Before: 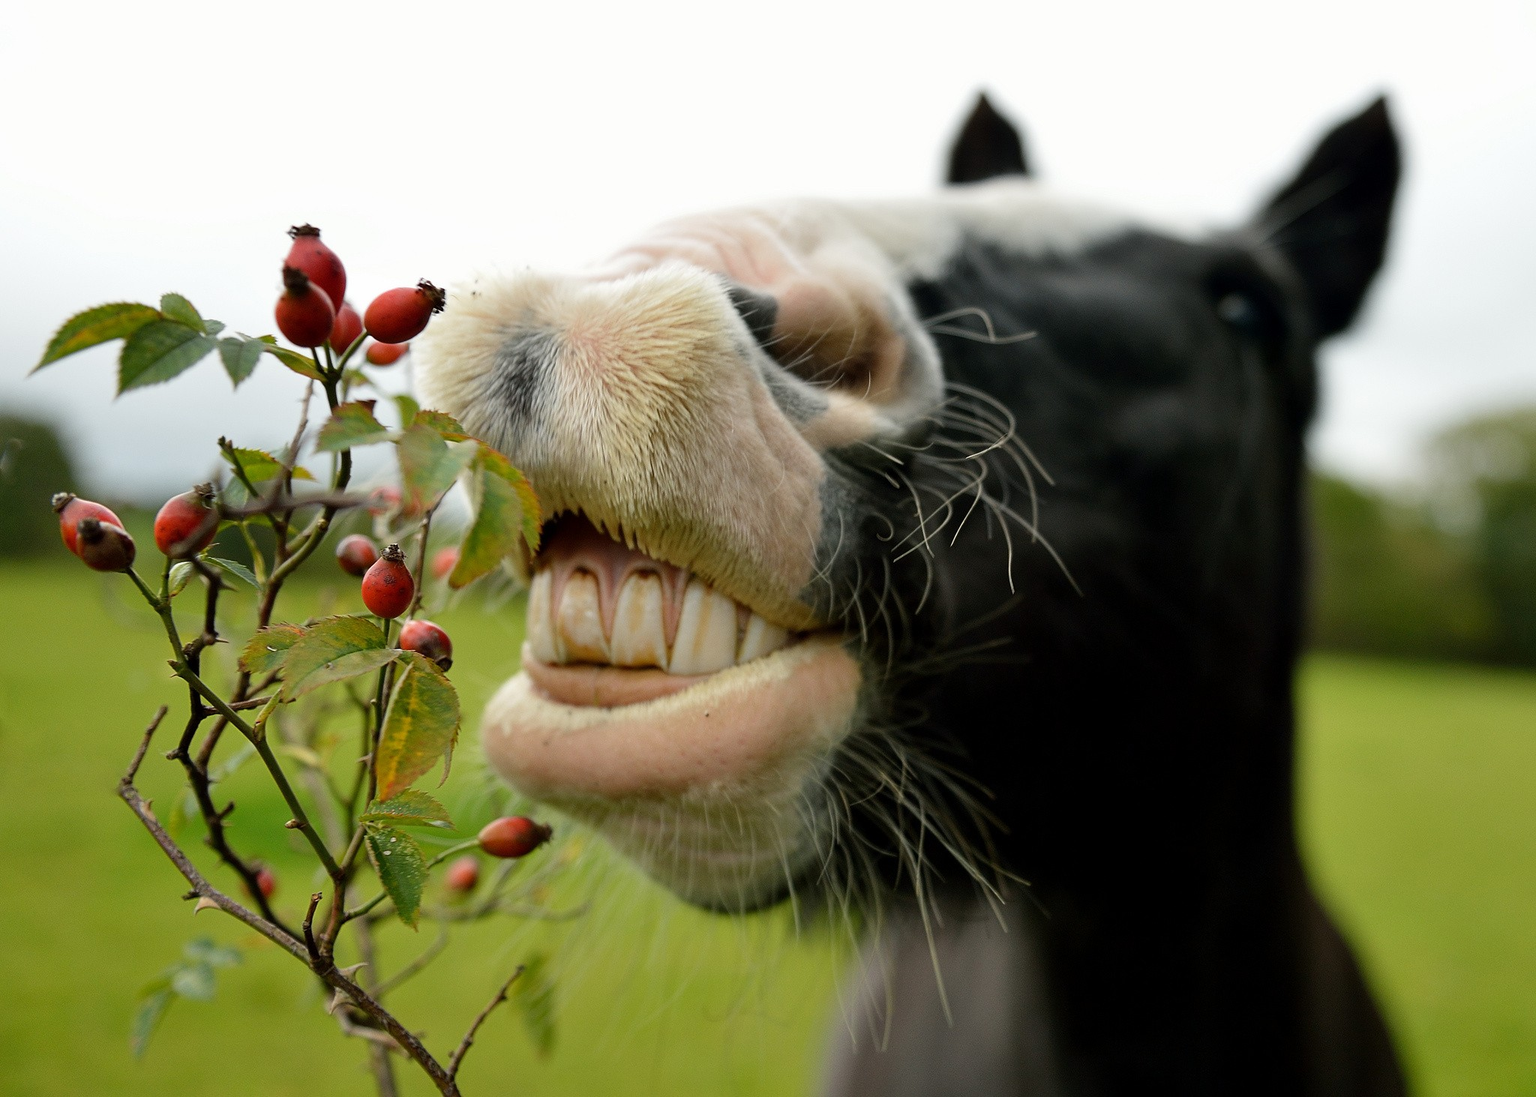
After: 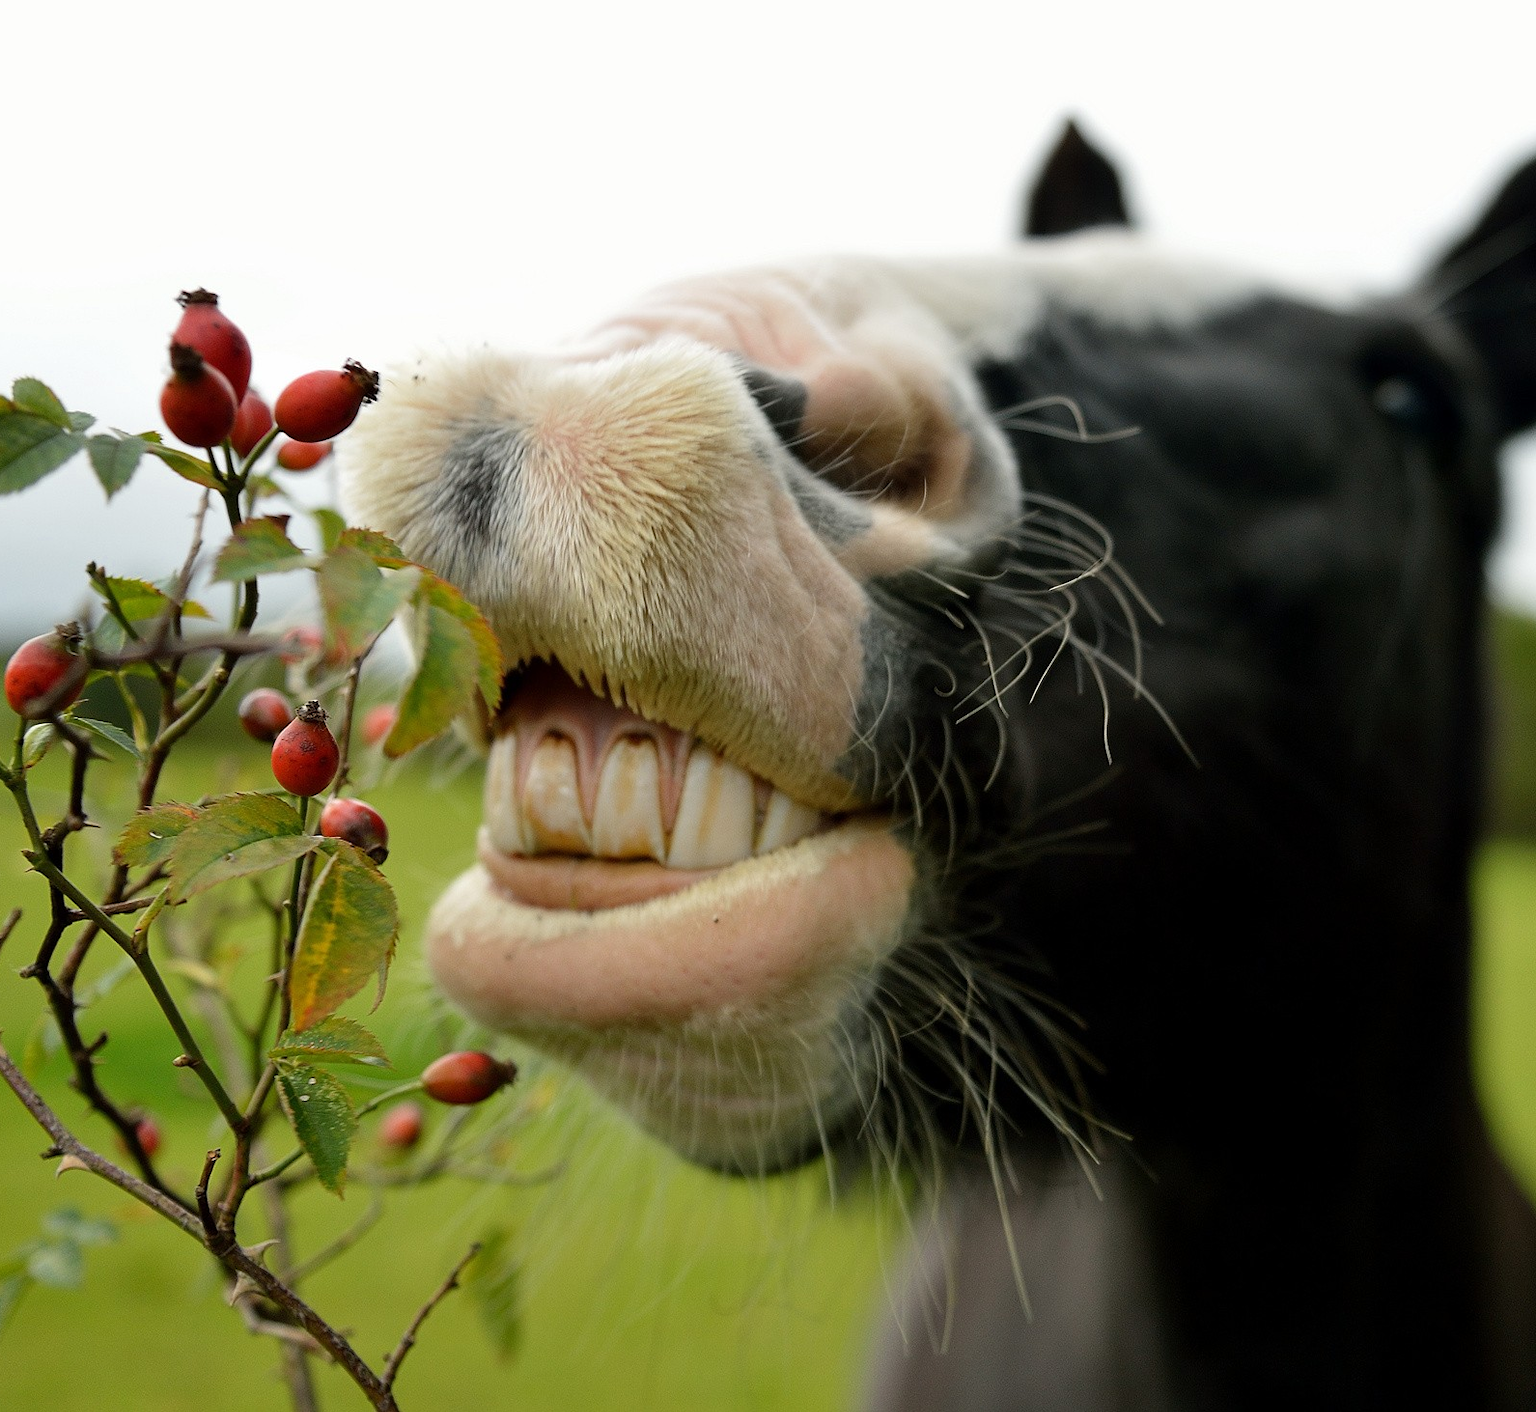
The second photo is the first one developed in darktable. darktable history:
crop: left 9.86%, right 12.439%
color zones: curves: ch0 [(0, 0.5) (0.143, 0.5) (0.286, 0.5) (0.429, 0.5) (0.62, 0.489) (0.714, 0.445) (0.844, 0.496) (1, 0.5)]; ch1 [(0, 0.5) (0.143, 0.5) (0.286, 0.5) (0.429, 0.5) (0.571, 0.5) (0.714, 0.523) (0.857, 0.5) (1, 0.5)]
